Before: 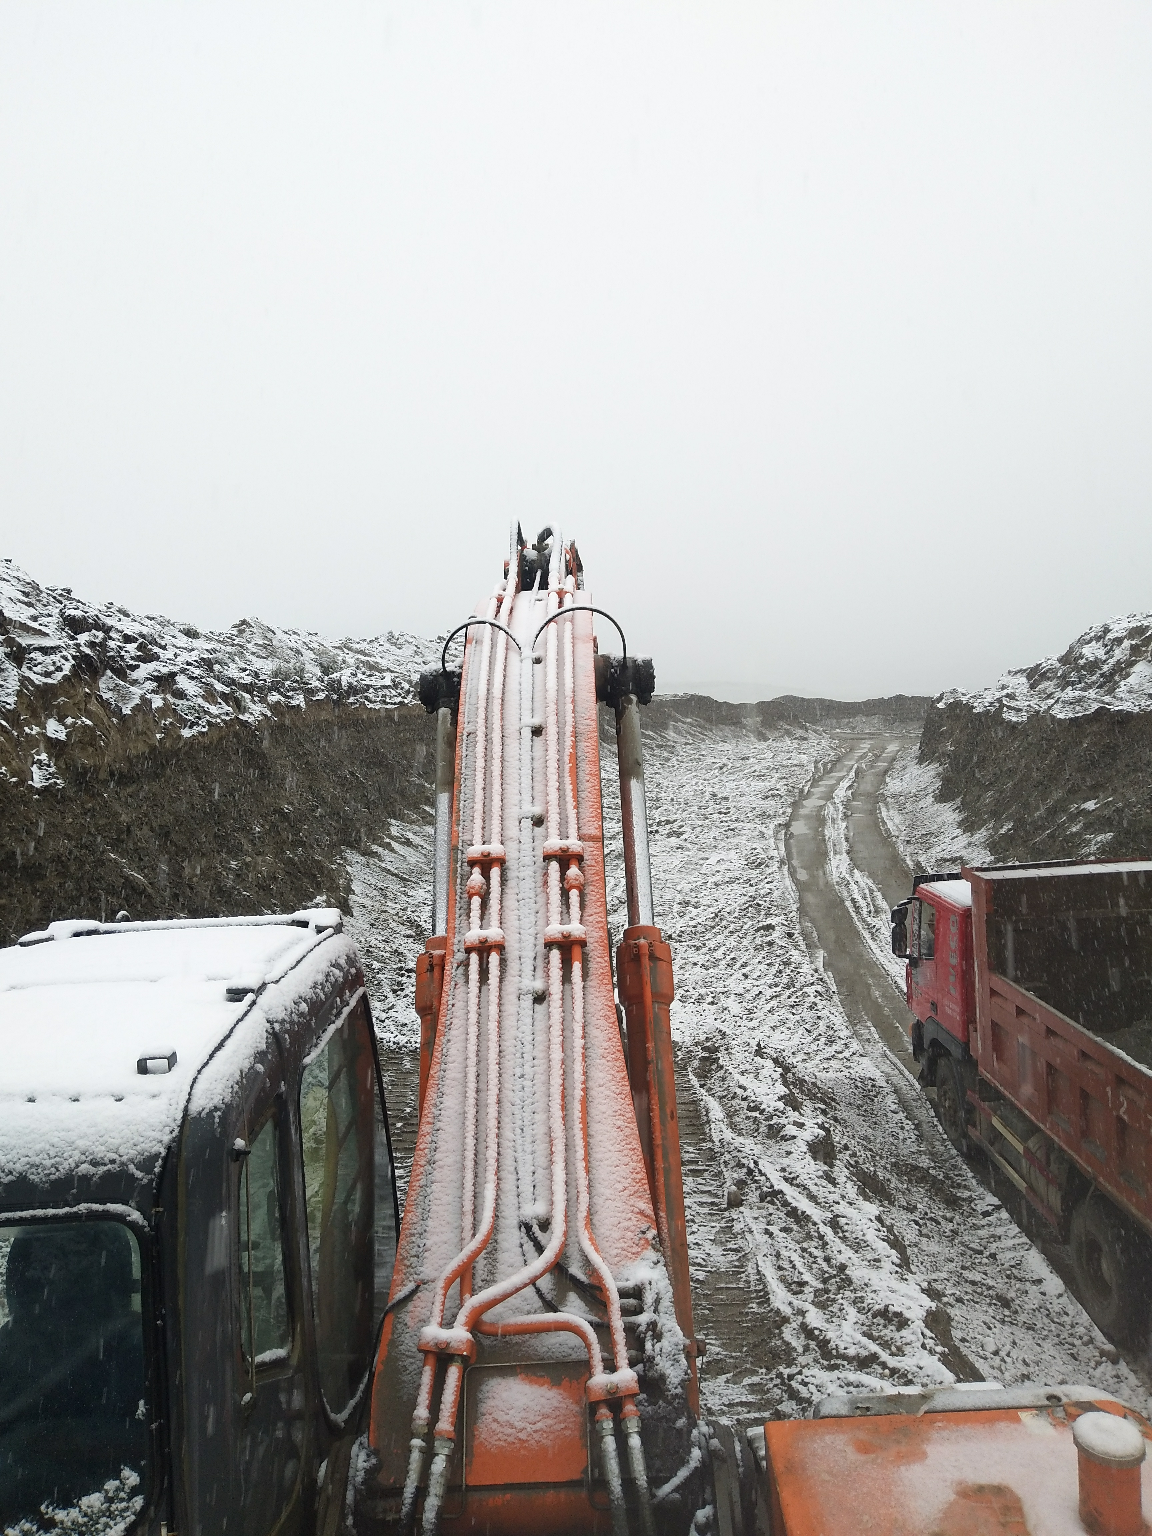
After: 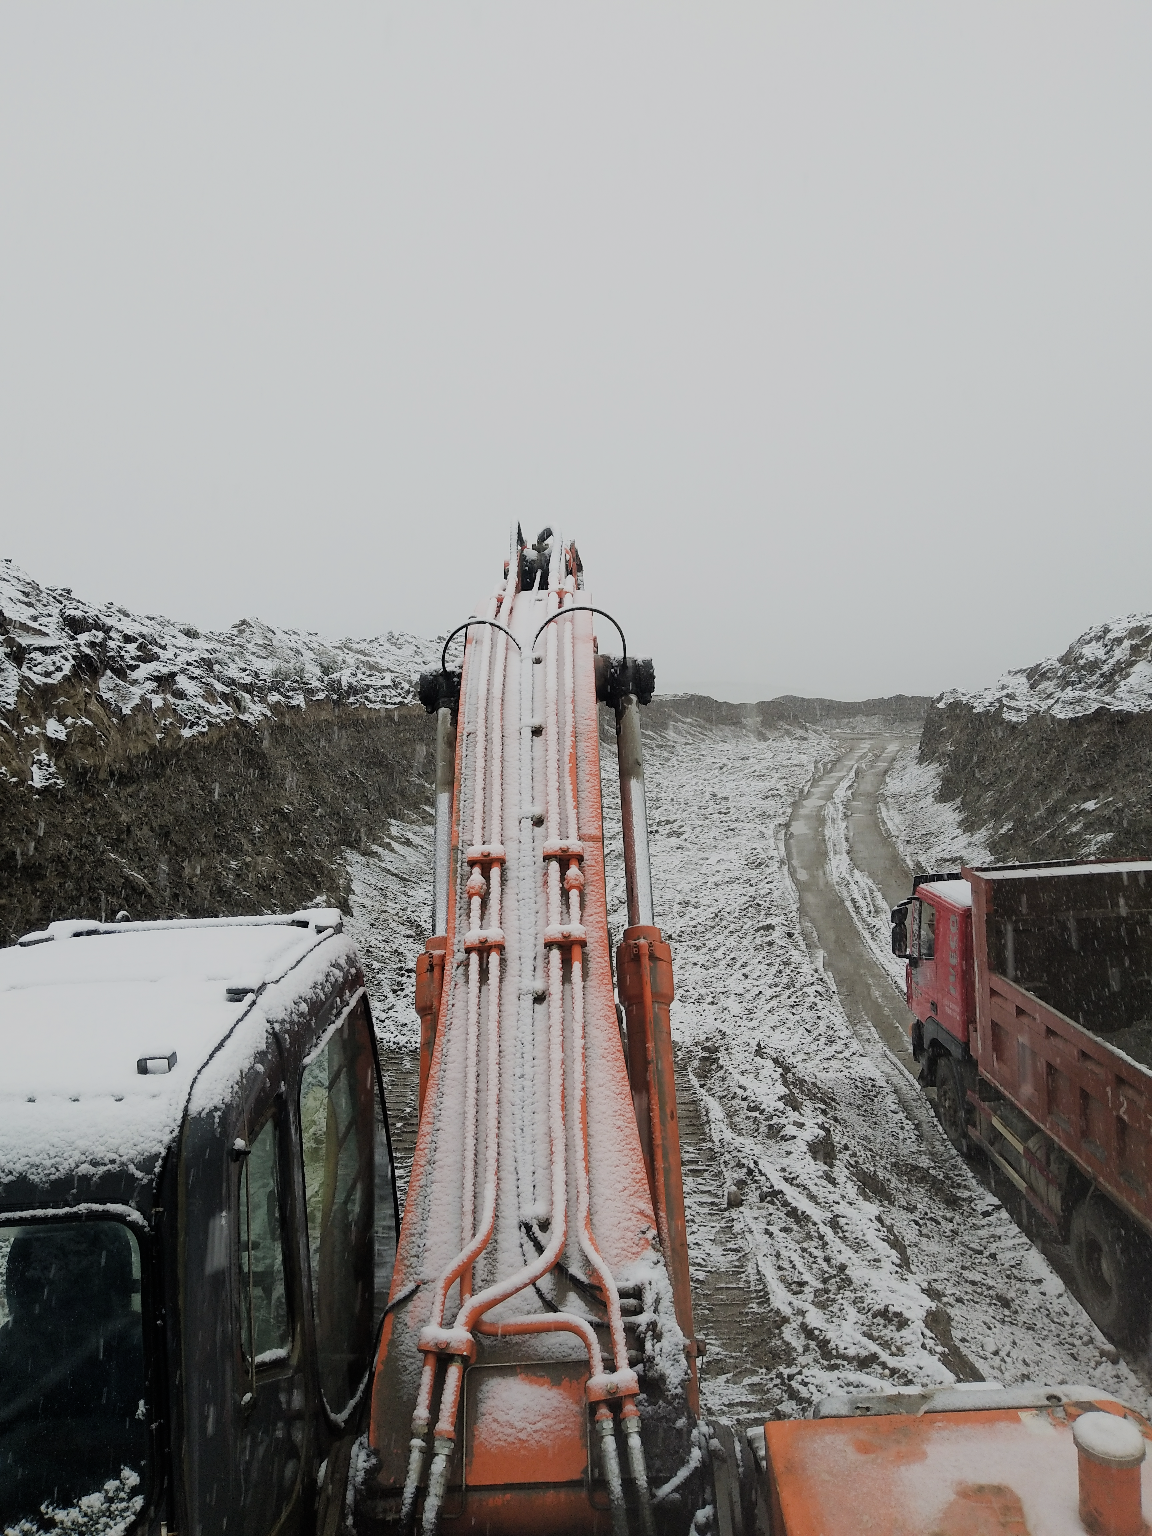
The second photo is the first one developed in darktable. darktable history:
filmic rgb: black relative exposure -7.2 EV, white relative exposure 5.35 EV, hardness 3.02
